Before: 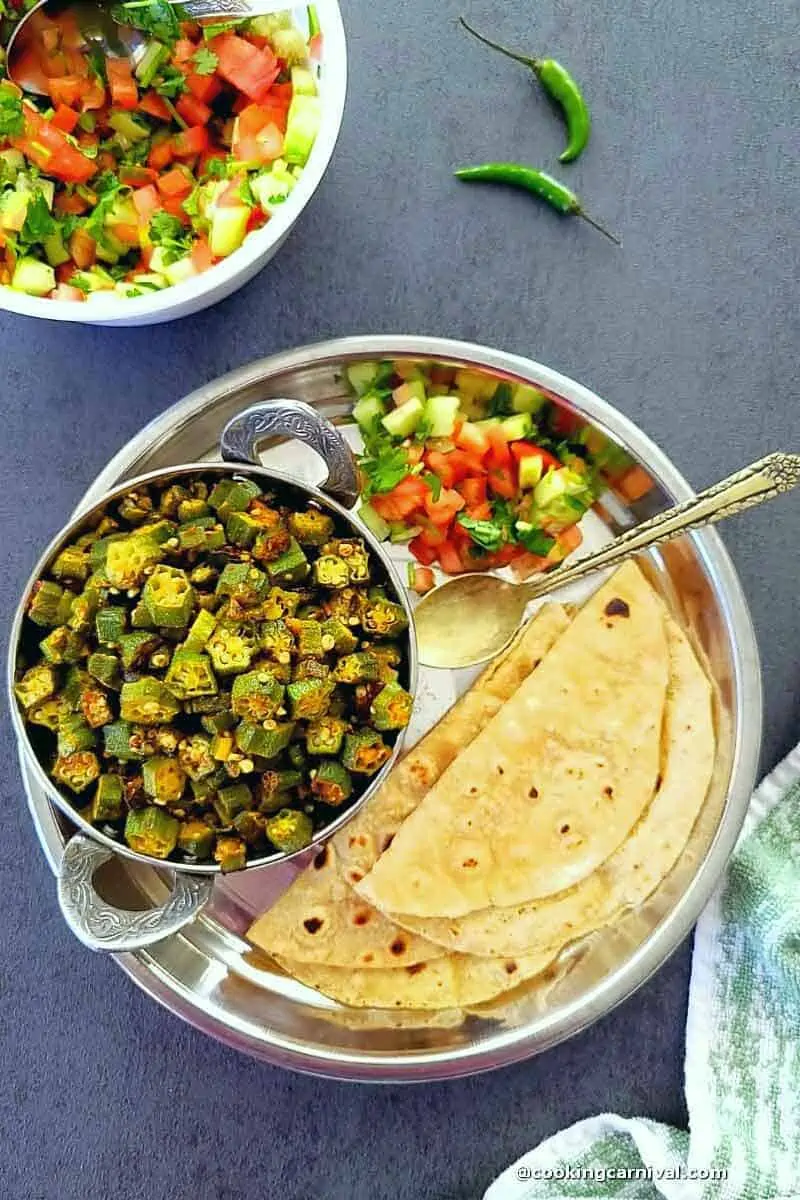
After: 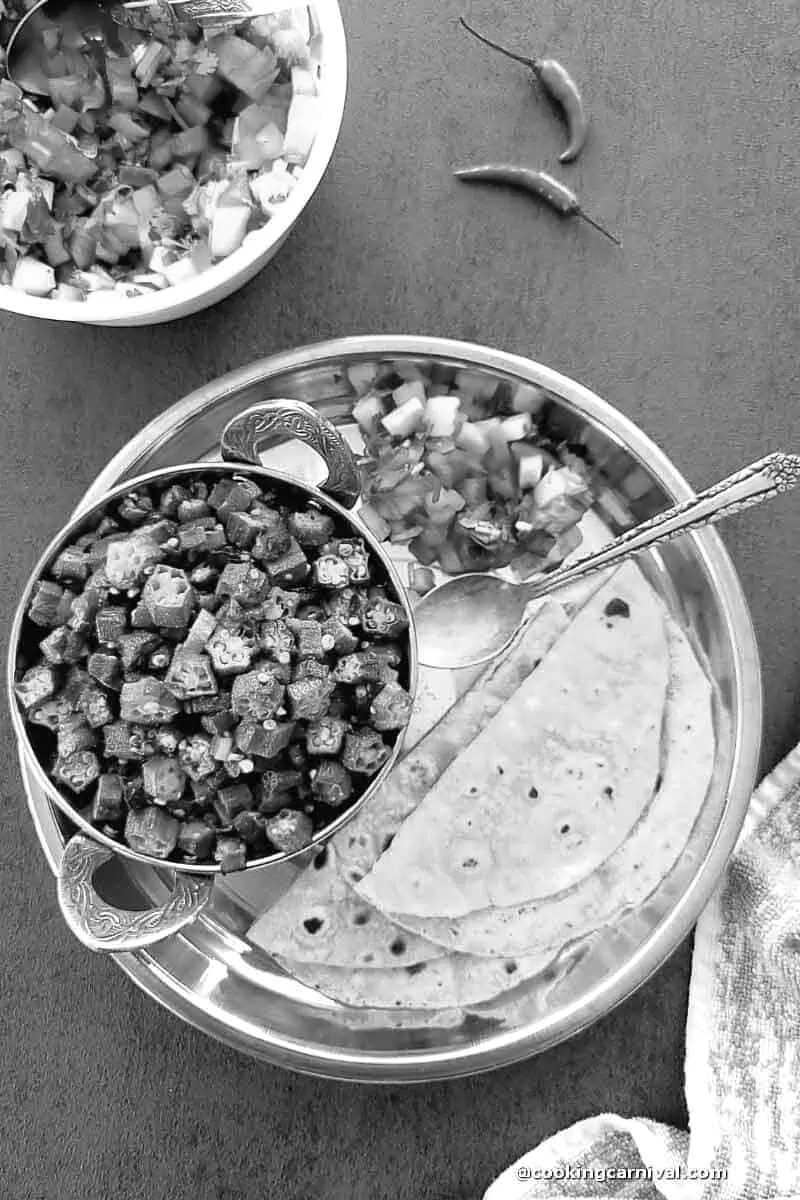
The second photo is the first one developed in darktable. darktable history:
monochrome: on, module defaults
color balance rgb: linear chroma grading › global chroma 8.12%, perceptual saturation grading › global saturation 9.07%, perceptual saturation grading › highlights -13.84%, perceptual saturation grading › mid-tones 14.88%, perceptual saturation grading › shadows 22.8%, perceptual brilliance grading › highlights 2.61%, global vibrance 12.07%
